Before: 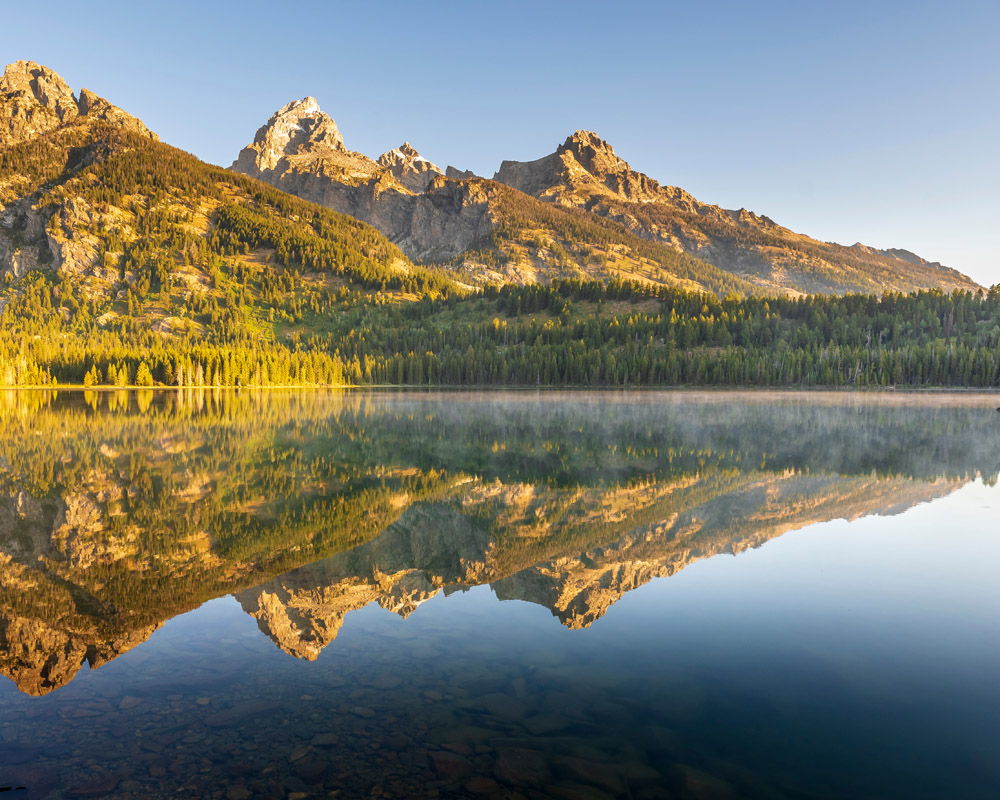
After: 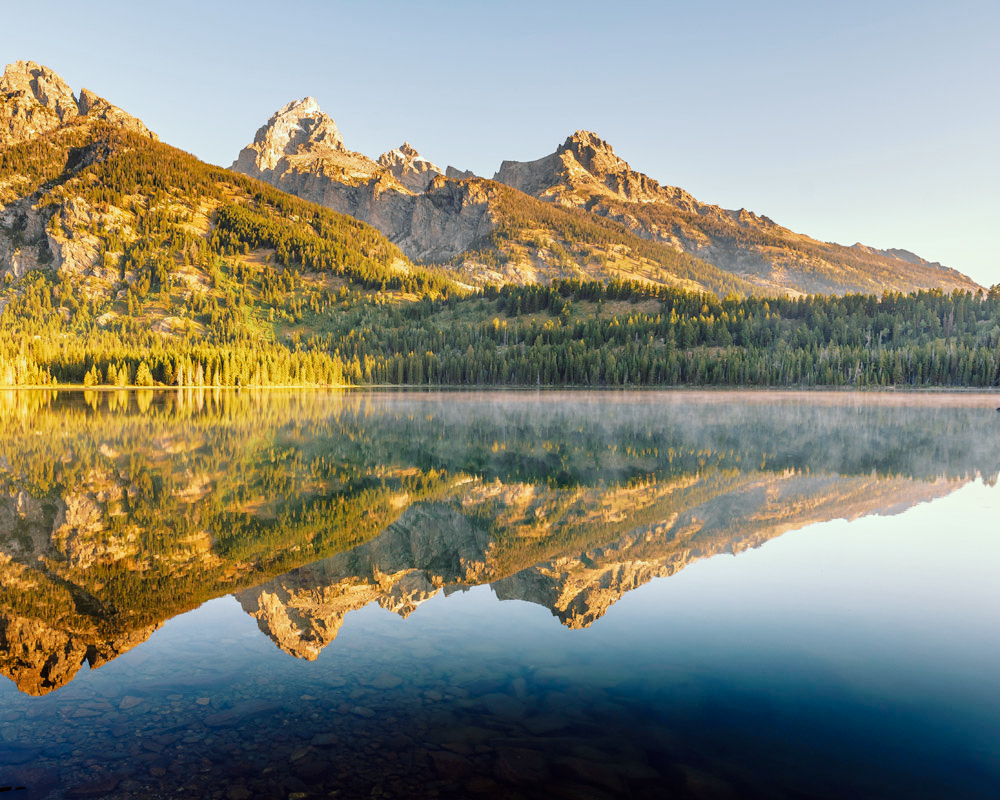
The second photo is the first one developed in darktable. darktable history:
tone curve: curves: ch0 [(0, 0) (0.003, 0.01) (0.011, 0.01) (0.025, 0.011) (0.044, 0.019) (0.069, 0.032) (0.1, 0.054) (0.136, 0.088) (0.177, 0.138) (0.224, 0.214) (0.277, 0.297) (0.335, 0.391) (0.399, 0.469) (0.468, 0.551) (0.543, 0.622) (0.623, 0.699) (0.709, 0.775) (0.801, 0.85) (0.898, 0.929) (1, 1)], preserve colors none
color look up table: target L [96.19, 90.48, 88.52, 86.65, 82.54, 61.56, 62.88, 60.96, 33.69, 32.43, 7.329, 200.57, 83.04, 82.82, 81.17, 67.27, 58.75, 54.28, 53.27, 53.91, 47.21, 43.73, 44.65, 30.14, 30.38, 13.25, 98.99, 79.62, 81.36, 77.61, 80.73, 61.62, 64.12, 77.27, 57.01, 51.5, 58.67, 64.77, 52.31, 50.66, 26.56, 23.54, 30.95, 25.03, 1.613, 88.41, 81.64, 52.46, 44.88], target a [-12.88, -21.8, -17.9, -28.77, -13.06, -49.97, -16.88, -34.07, -24.82, -9.791, -10.46, 0, 5.639, 4.694, 6.562, 40.66, 20.53, 52.25, 69.24, 57.7, 32.14, 31.24, 66.8, 5.356, 41.28, 19.67, -11.02, 25.49, 25.52, -1.438, 18.94, 13.12, 61.15, 36.52, 55.97, 73.02, -0.527, 10.18, 20.83, 37.05, 31.56, 14.15, 17.35, 7.39, 10.73, -23.44, -9.46, -20.39, -26.59], target b [25.48, 40.92, 12.45, 21.54, 2.961, 32.36, 36.59, 8.212, 15.96, 26.13, 6.647, 0, 60.26, 77.79, 8.626, 34.21, 30.77, 55.48, 39.1, 15.42, 45.22, 16.43, 48.11, 2.079, 33.41, 21.94, 9.138, -0.628, -12.41, -22.31, -17.74, -0.854, -19.33, -24.54, -9.964, 9.491, -44.28, -48.21, -28.57, -49.58, -18.76, -16.07, -64.9, -37.35, -18.58, -7.428, -8.753, -28.39, -7.389], num patches 49
